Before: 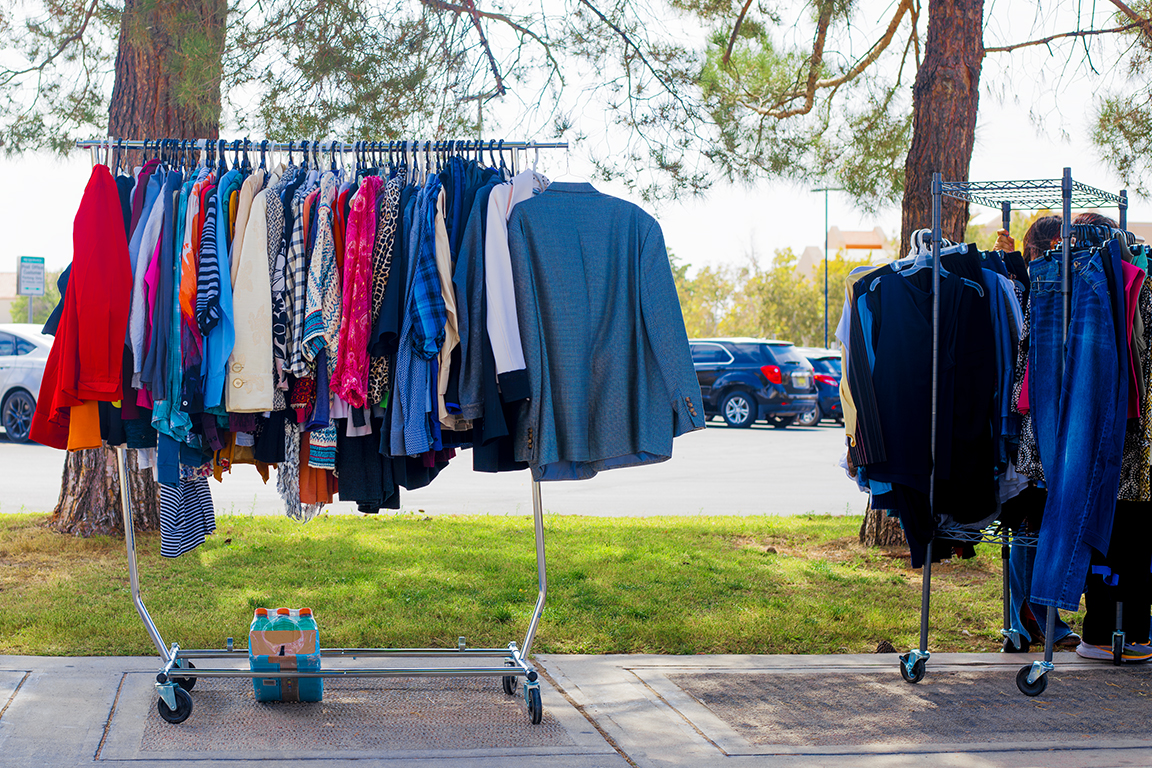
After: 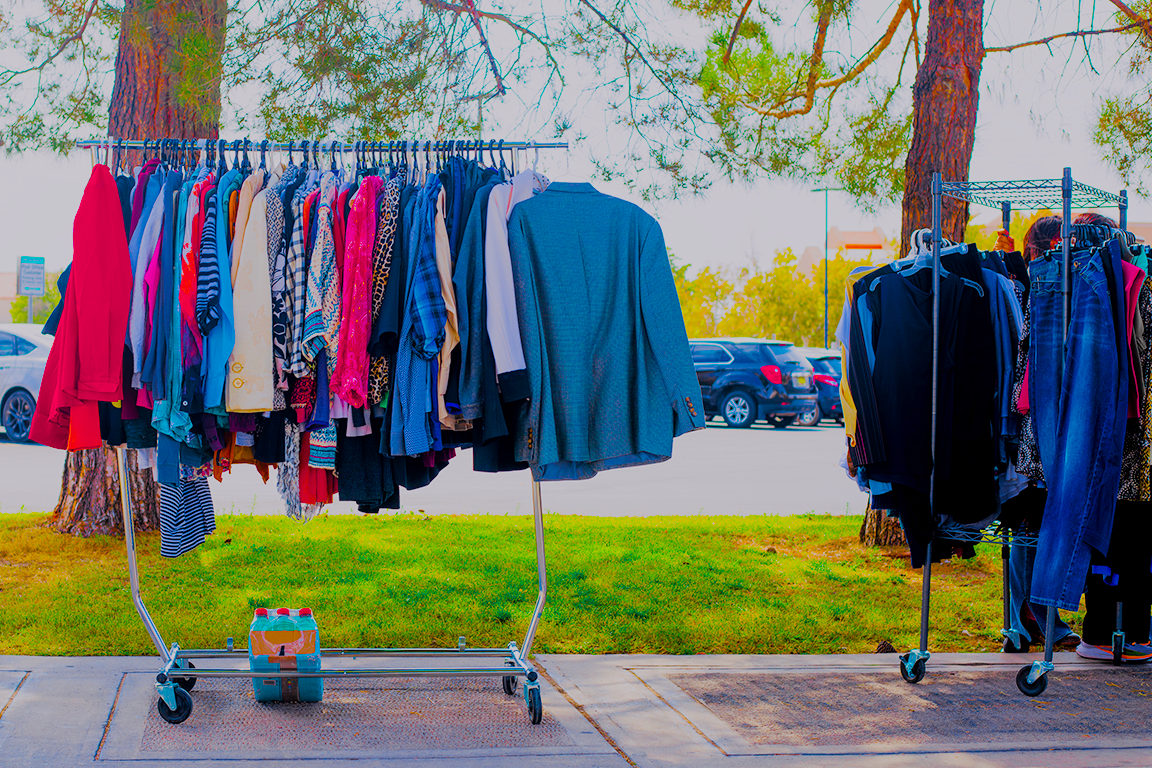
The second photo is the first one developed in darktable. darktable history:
filmic rgb: black relative exposure -7.32 EV, white relative exposure 5.09 EV, hardness 3.2
color balance: input saturation 134.34%, contrast -10.04%, contrast fulcrum 19.67%, output saturation 133.51%
white balance: red 1.009, blue 1.027
